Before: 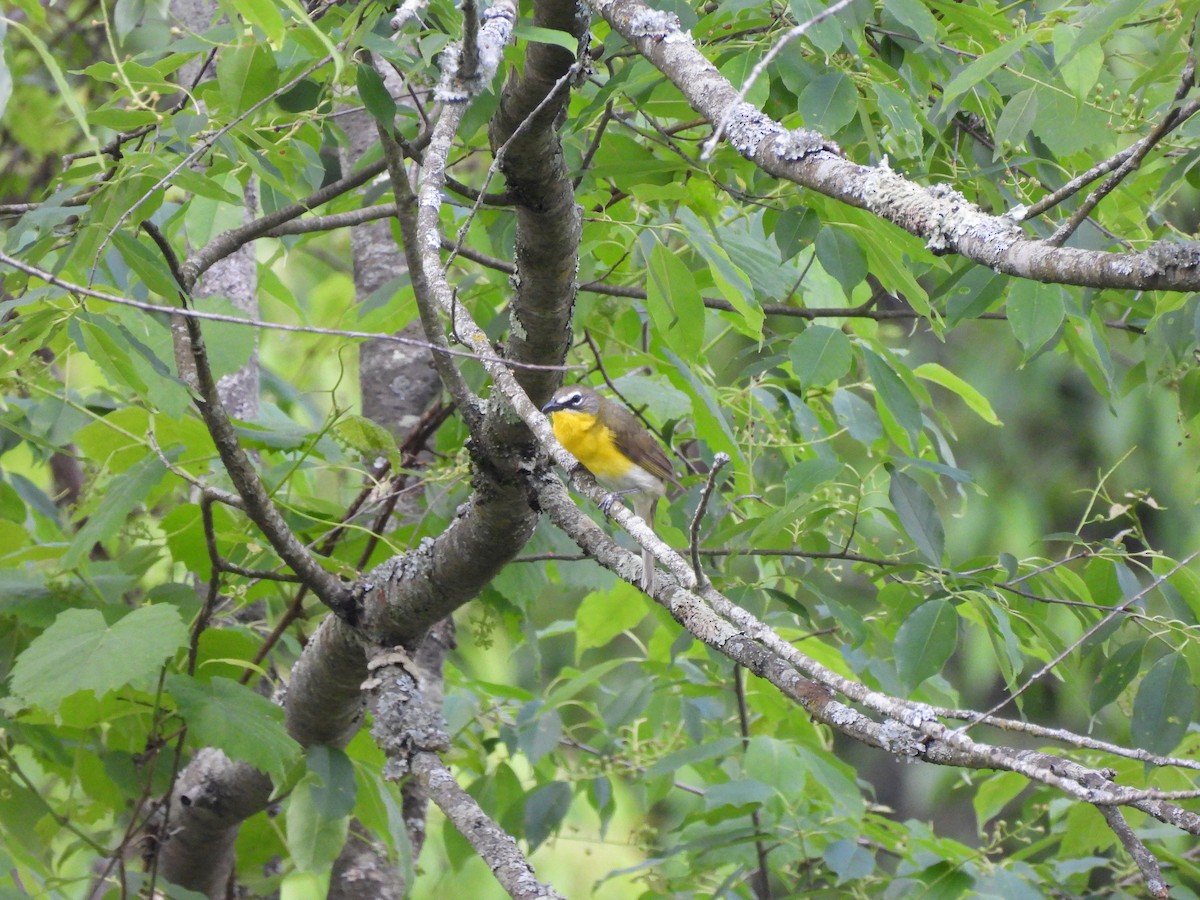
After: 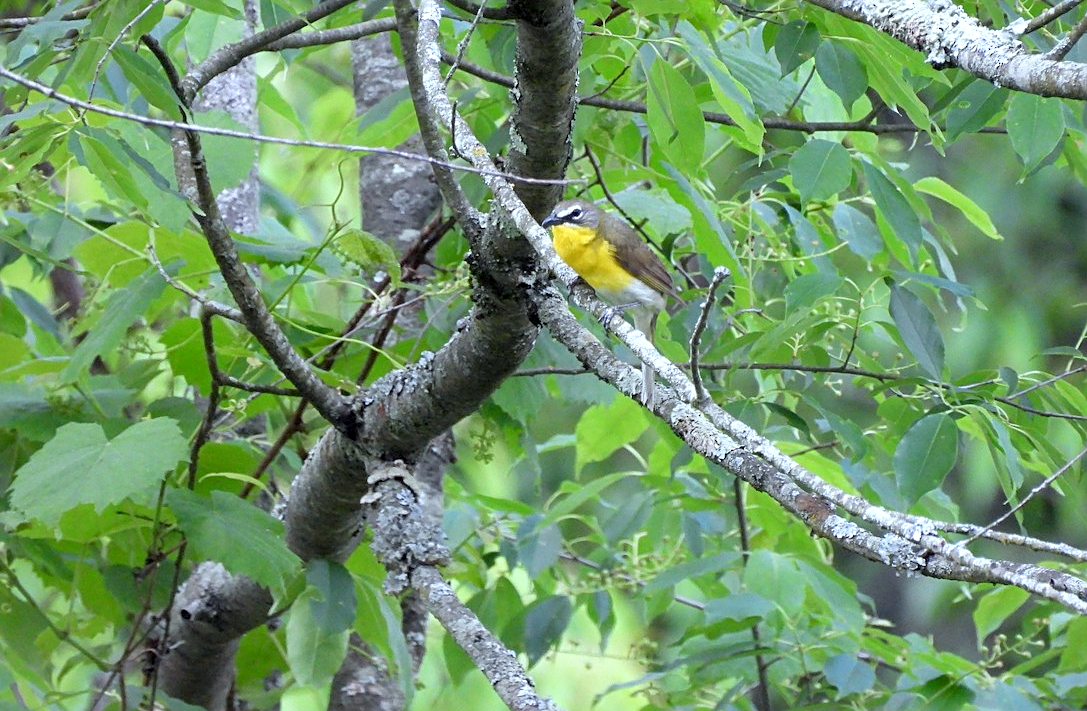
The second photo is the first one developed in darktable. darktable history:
crop: top 20.668%, right 9.402%, bottom 0.33%
tone equalizer: -8 EV -0.404 EV, -7 EV -0.415 EV, -6 EV -0.294 EV, -5 EV -0.199 EV, -3 EV 0.228 EV, -2 EV 0.306 EV, -1 EV 0.407 EV, +0 EV 0.438 EV
color calibration: illuminant Planckian (black body), x 0.368, y 0.361, temperature 4276.43 K, saturation algorithm version 1 (2020)
sharpen: on, module defaults
exposure: black level correction 0.009, exposure -0.167 EV, compensate highlight preservation false
